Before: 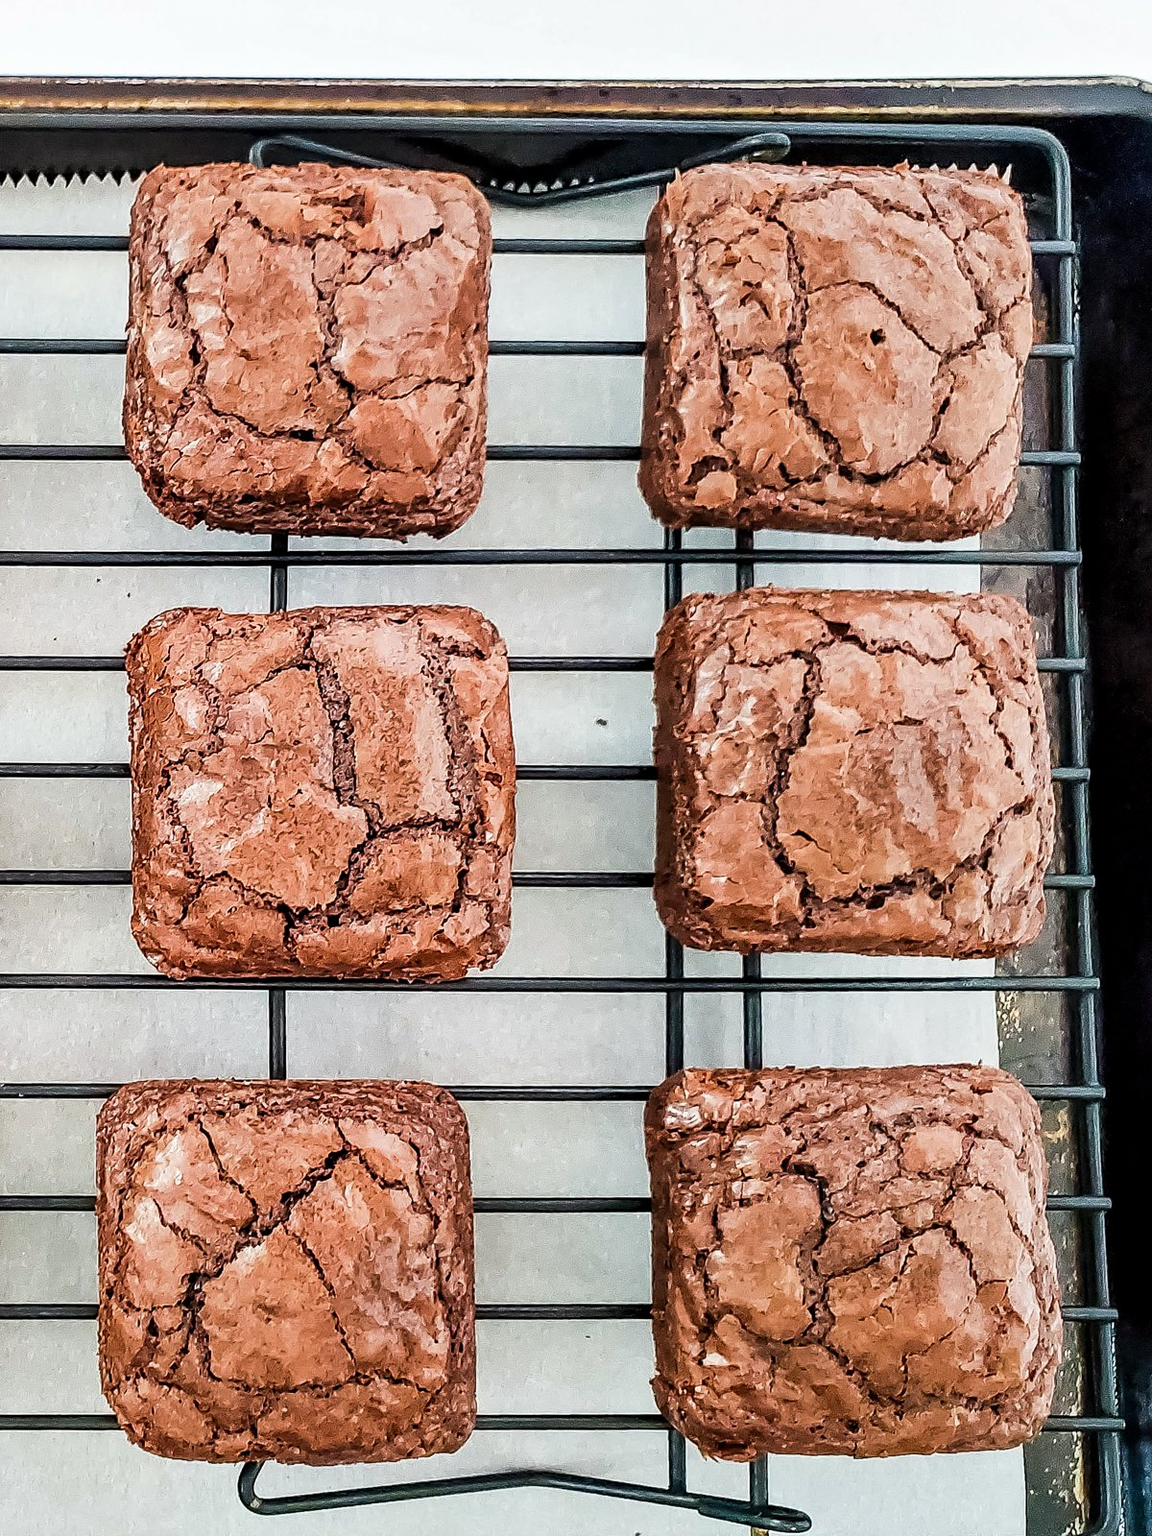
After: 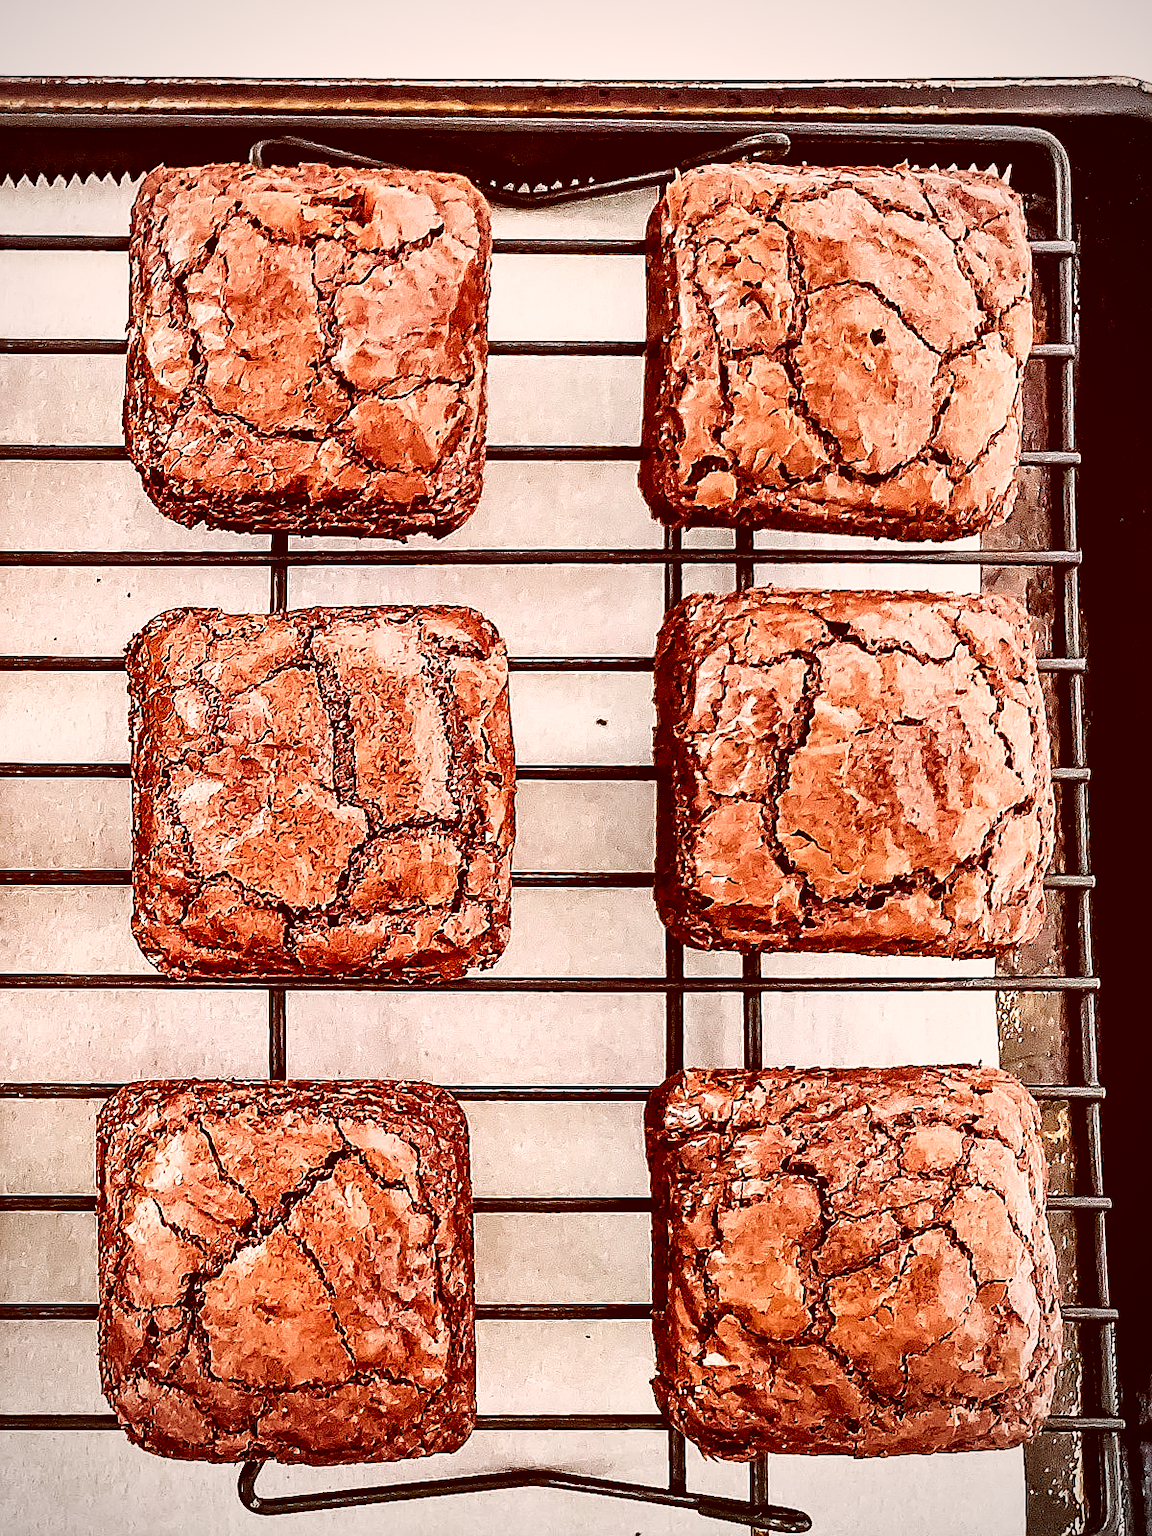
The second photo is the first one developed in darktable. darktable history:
sharpen: on, module defaults
vignetting: fall-off radius 60.92%
color correction: highlights a* 9.03, highlights b* 8.71, shadows a* 40, shadows b* 40, saturation 0.8
shadows and highlights: radius 100.41, shadows 50.55, highlights -64.36, highlights color adjustment 49.82%, soften with gaussian
tone curve: curves: ch0 [(0, 0) (0.003, 0) (0.011, 0.001) (0.025, 0.002) (0.044, 0.004) (0.069, 0.006) (0.1, 0.009) (0.136, 0.03) (0.177, 0.076) (0.224, 0.13) (0.277, 0.202) (0.335, 0.28) (0.399, 0.367) (0.468, 0.46) (0.543, 0.562) (0.623, 0.67) (0.709, 0.787) (0.801, 0.889) (0.898, 0.972) (1, 1)], preserve colors none
